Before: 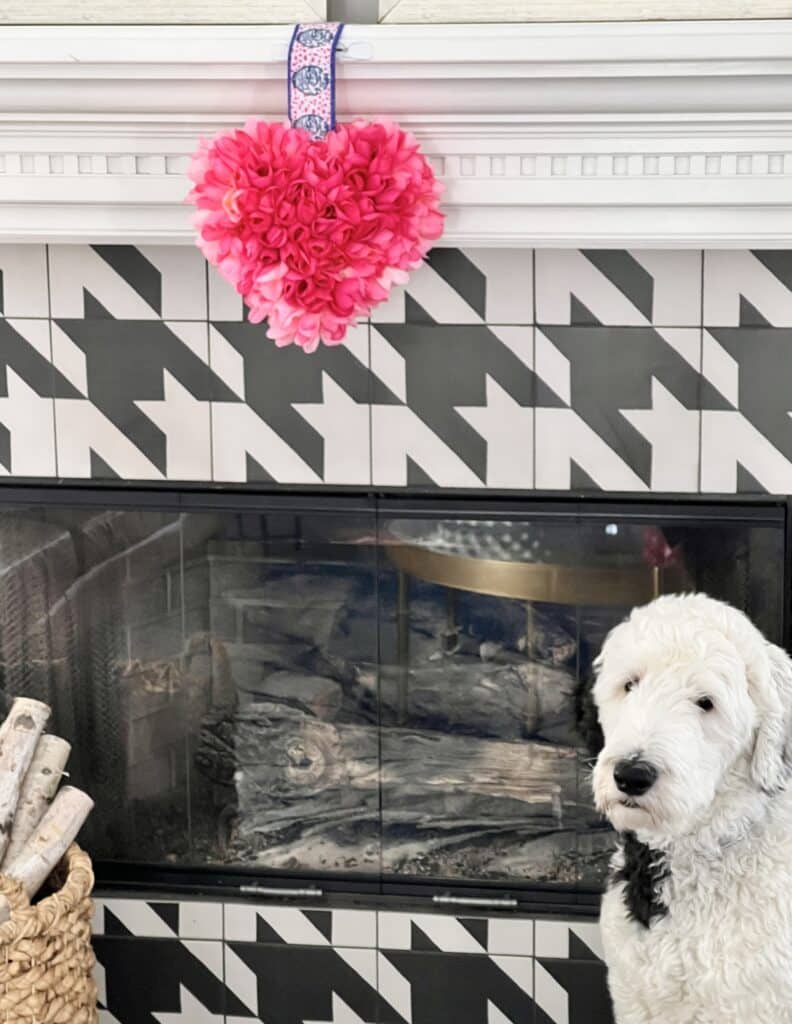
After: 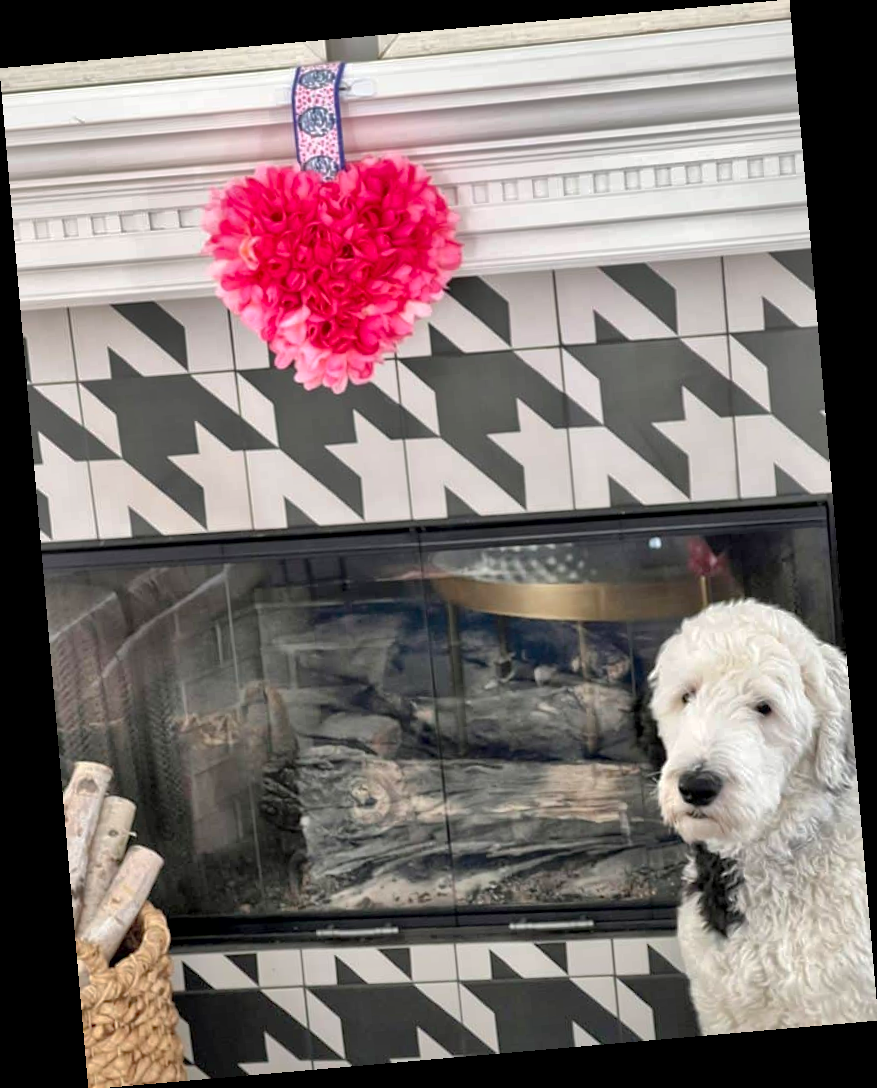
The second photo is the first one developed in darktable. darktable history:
shadows and highlights: on, module defaults
rotate and perspective: rotation -4.98°, automatic cropping off
local contrast: mode bilateral grid, contrast 20, coarseness 50, detail 150%, midtone range 0.2
